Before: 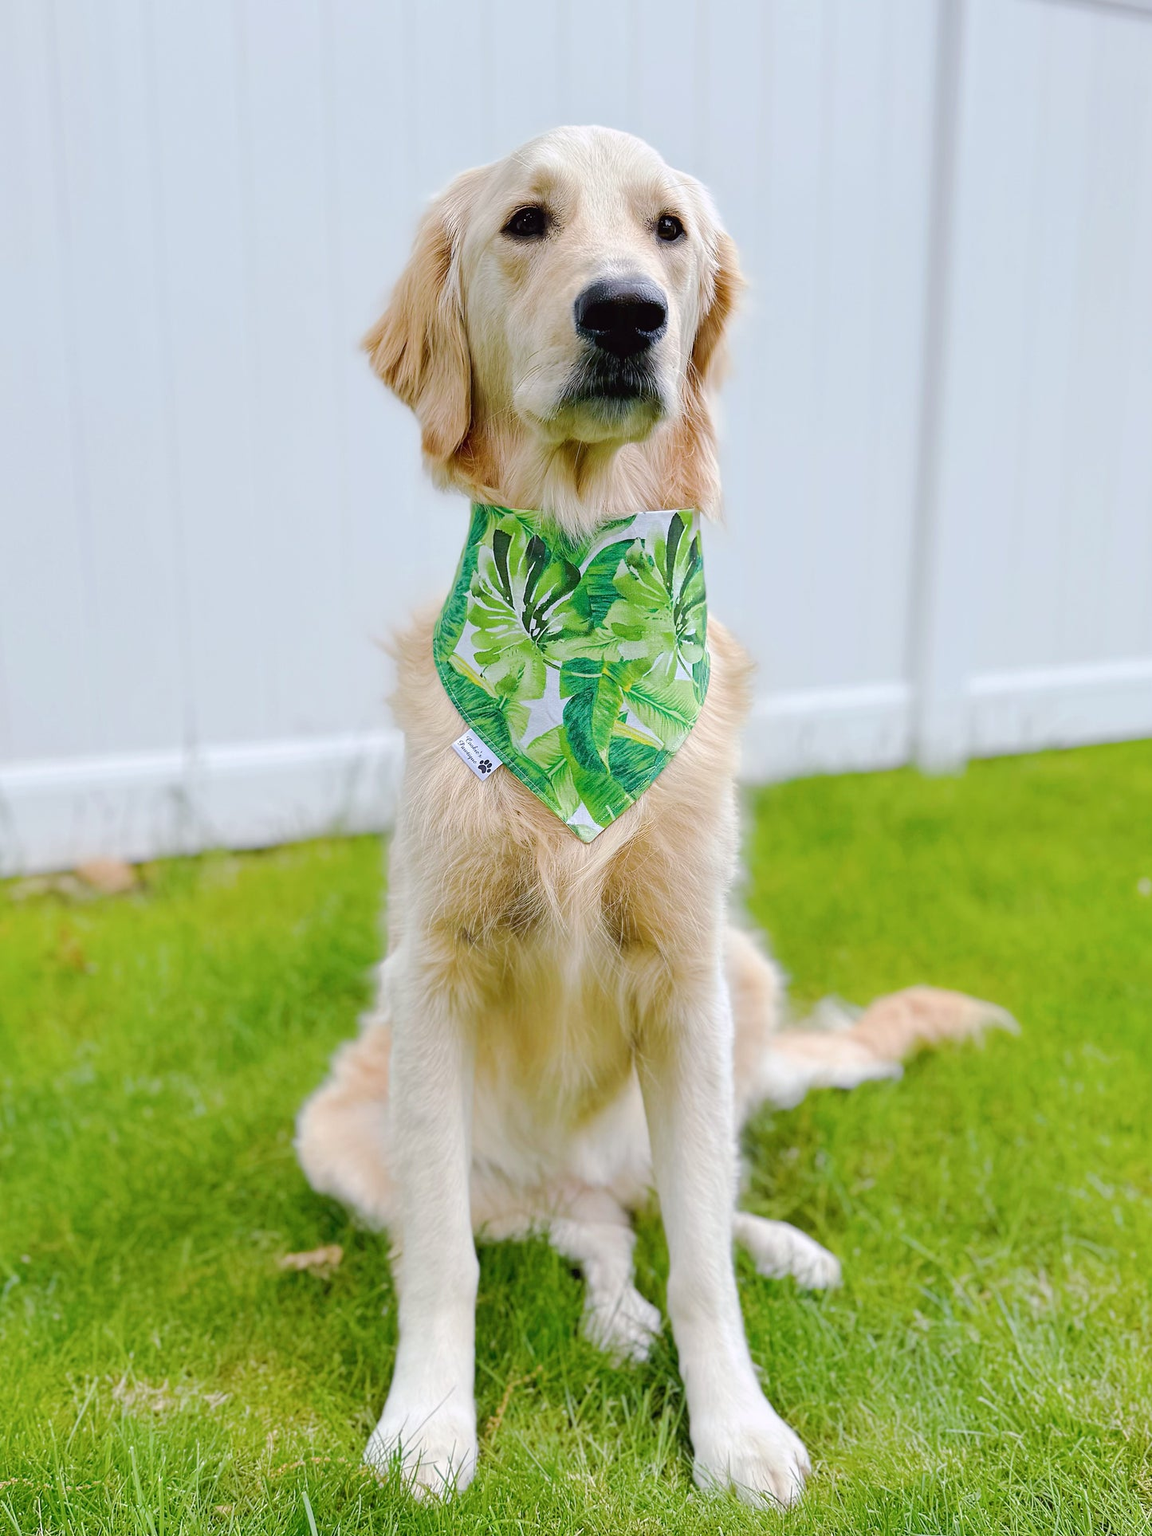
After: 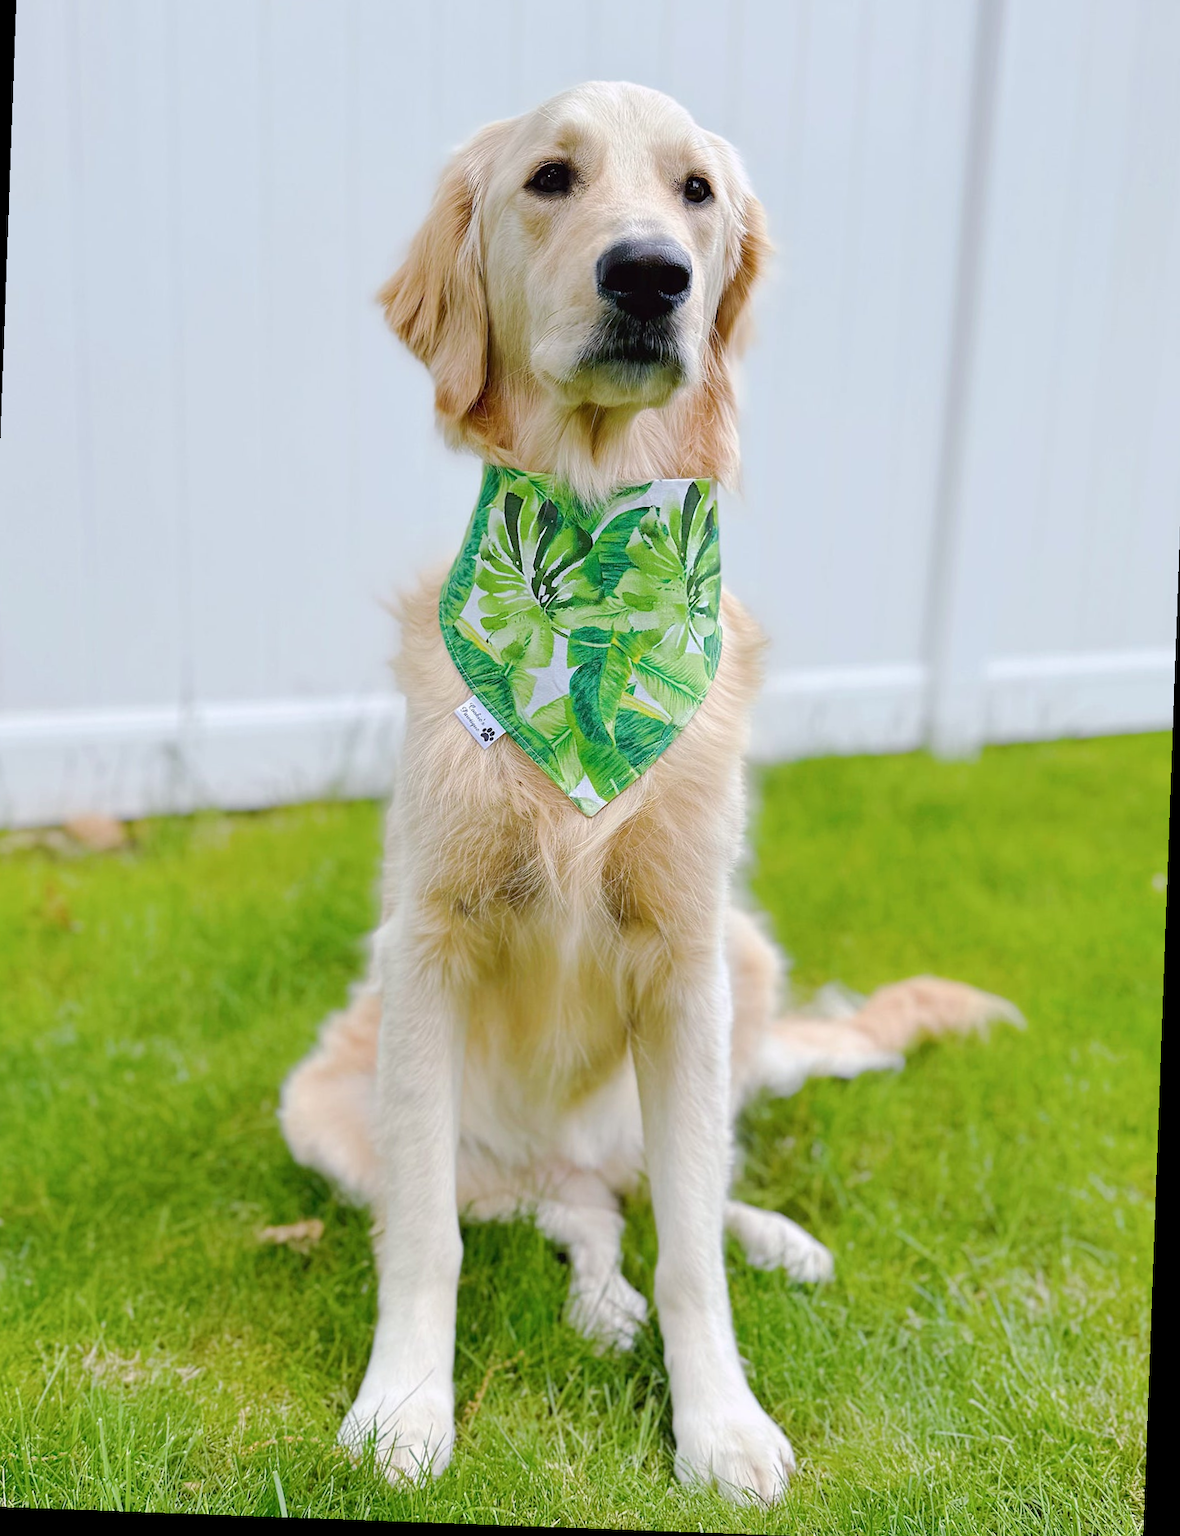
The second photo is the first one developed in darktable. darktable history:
crop and rotate: angle -2.1°, left 3.149%, top 4.285%, right 1.468%, bottom 0.717%
